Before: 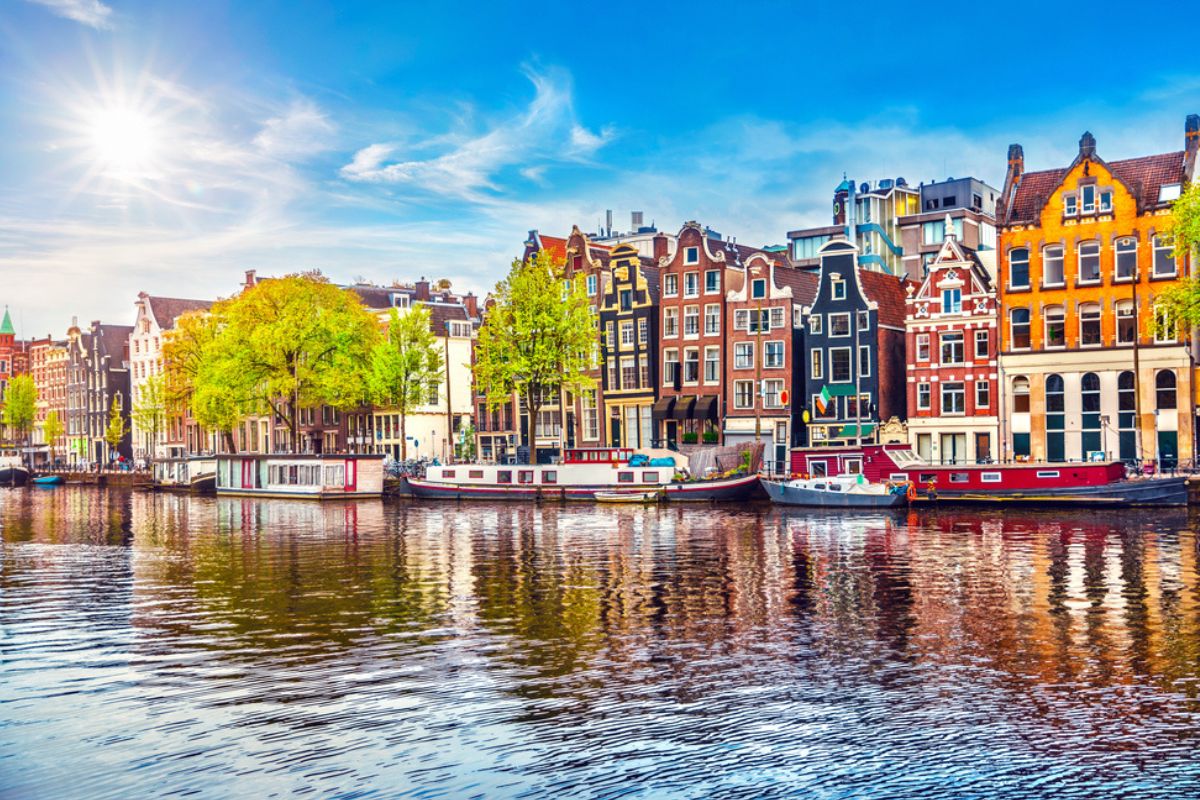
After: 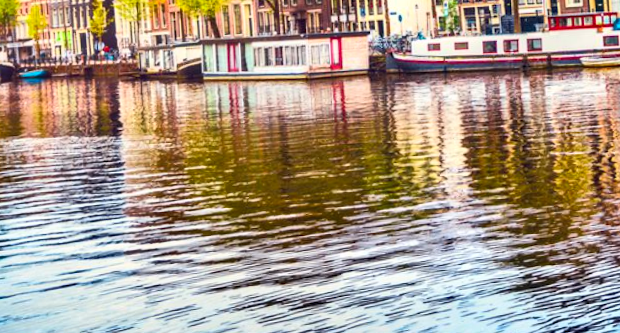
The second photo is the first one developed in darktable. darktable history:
shadows and highlights: low approximation 0.01, soften with gaussian
crop and rotate: top 54.778%, right 46.61%, bottom 0.159%
contrast brightness saturation: contrast 0.2, brightness 0.15, saturation 0.14
rotate and perspective: rotation -3°, crop left 0.031, crop right 0.968, crop top 0.07, crop bottom 0.93
